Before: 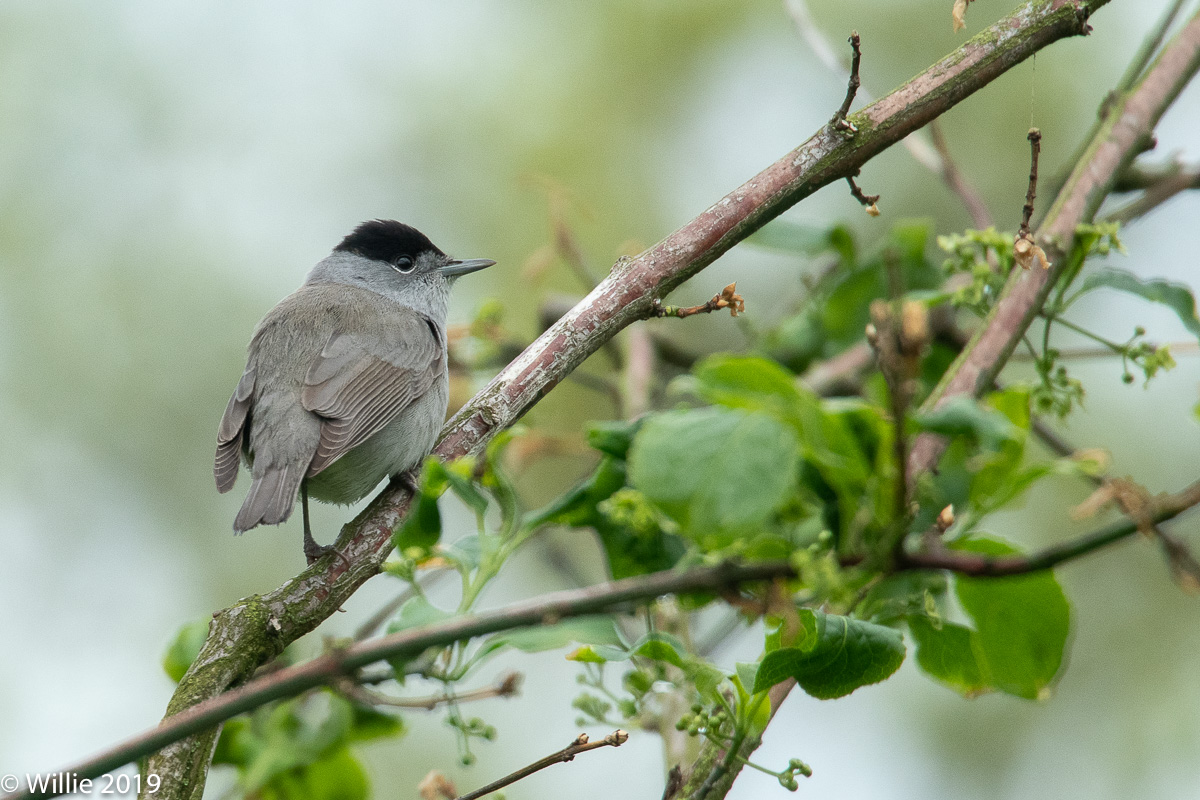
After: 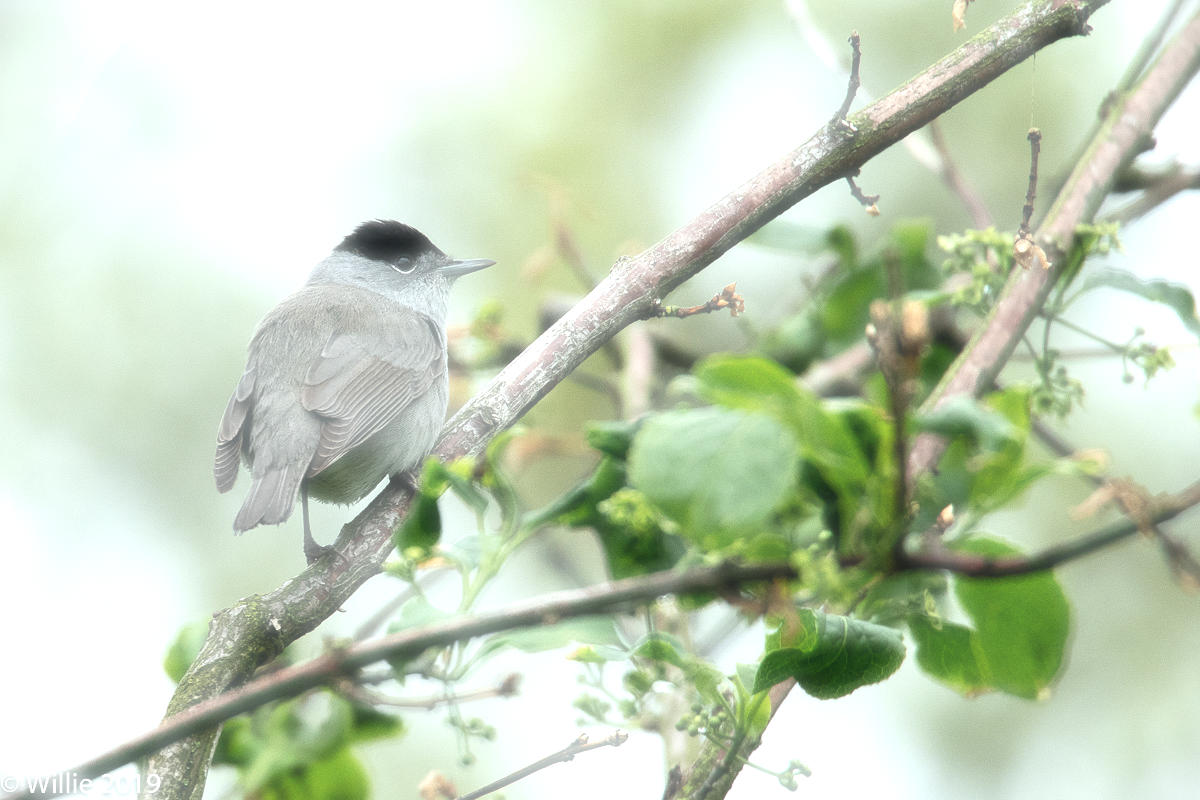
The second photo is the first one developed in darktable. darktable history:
exposure: exposure 0.606 EV, compensate exposure bias true, compensate highlight preservation false
vignetting: fall-off start 99.55%, dithering 8-bit output, unbound false
haze removal: strength -0.896, distance 0.231, adaptive false
